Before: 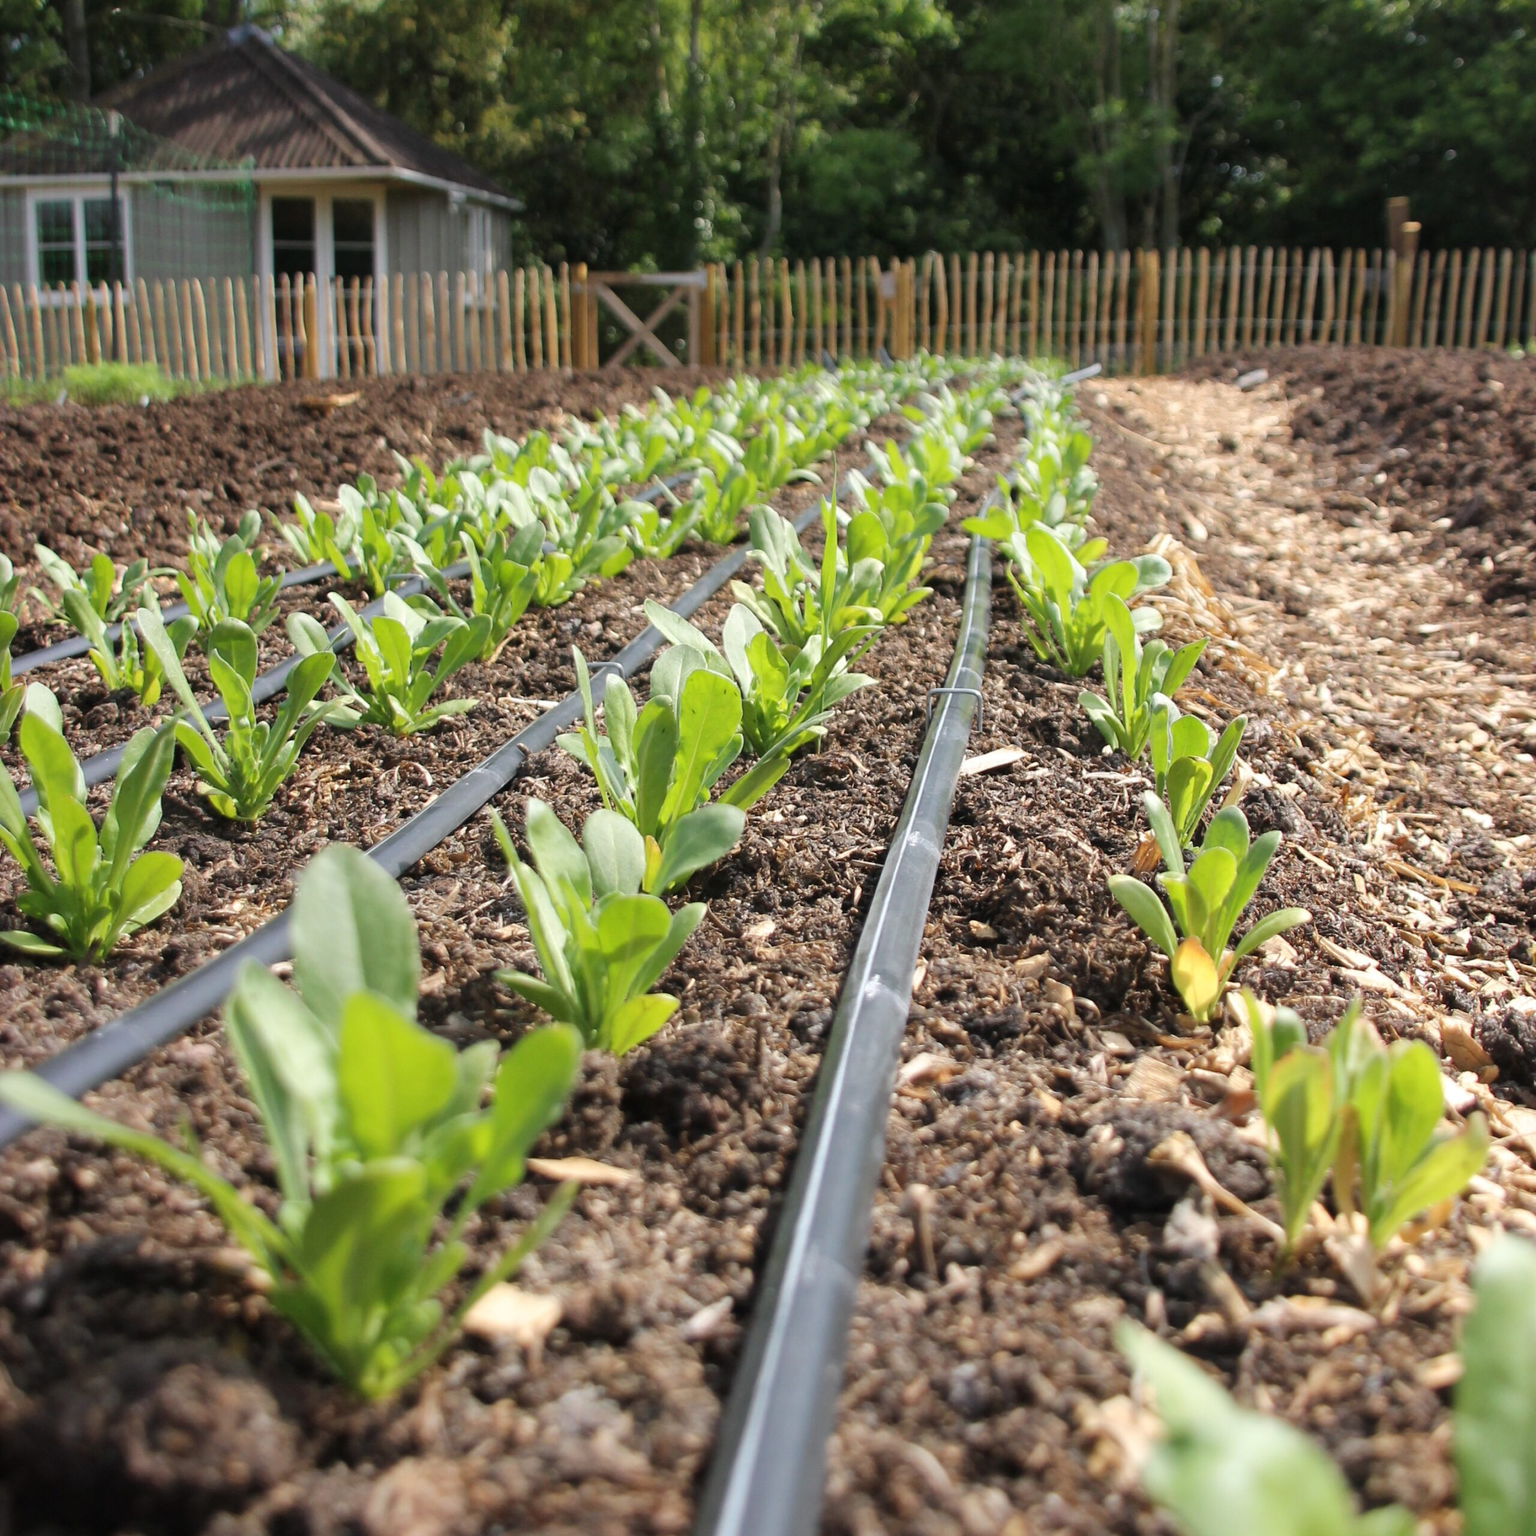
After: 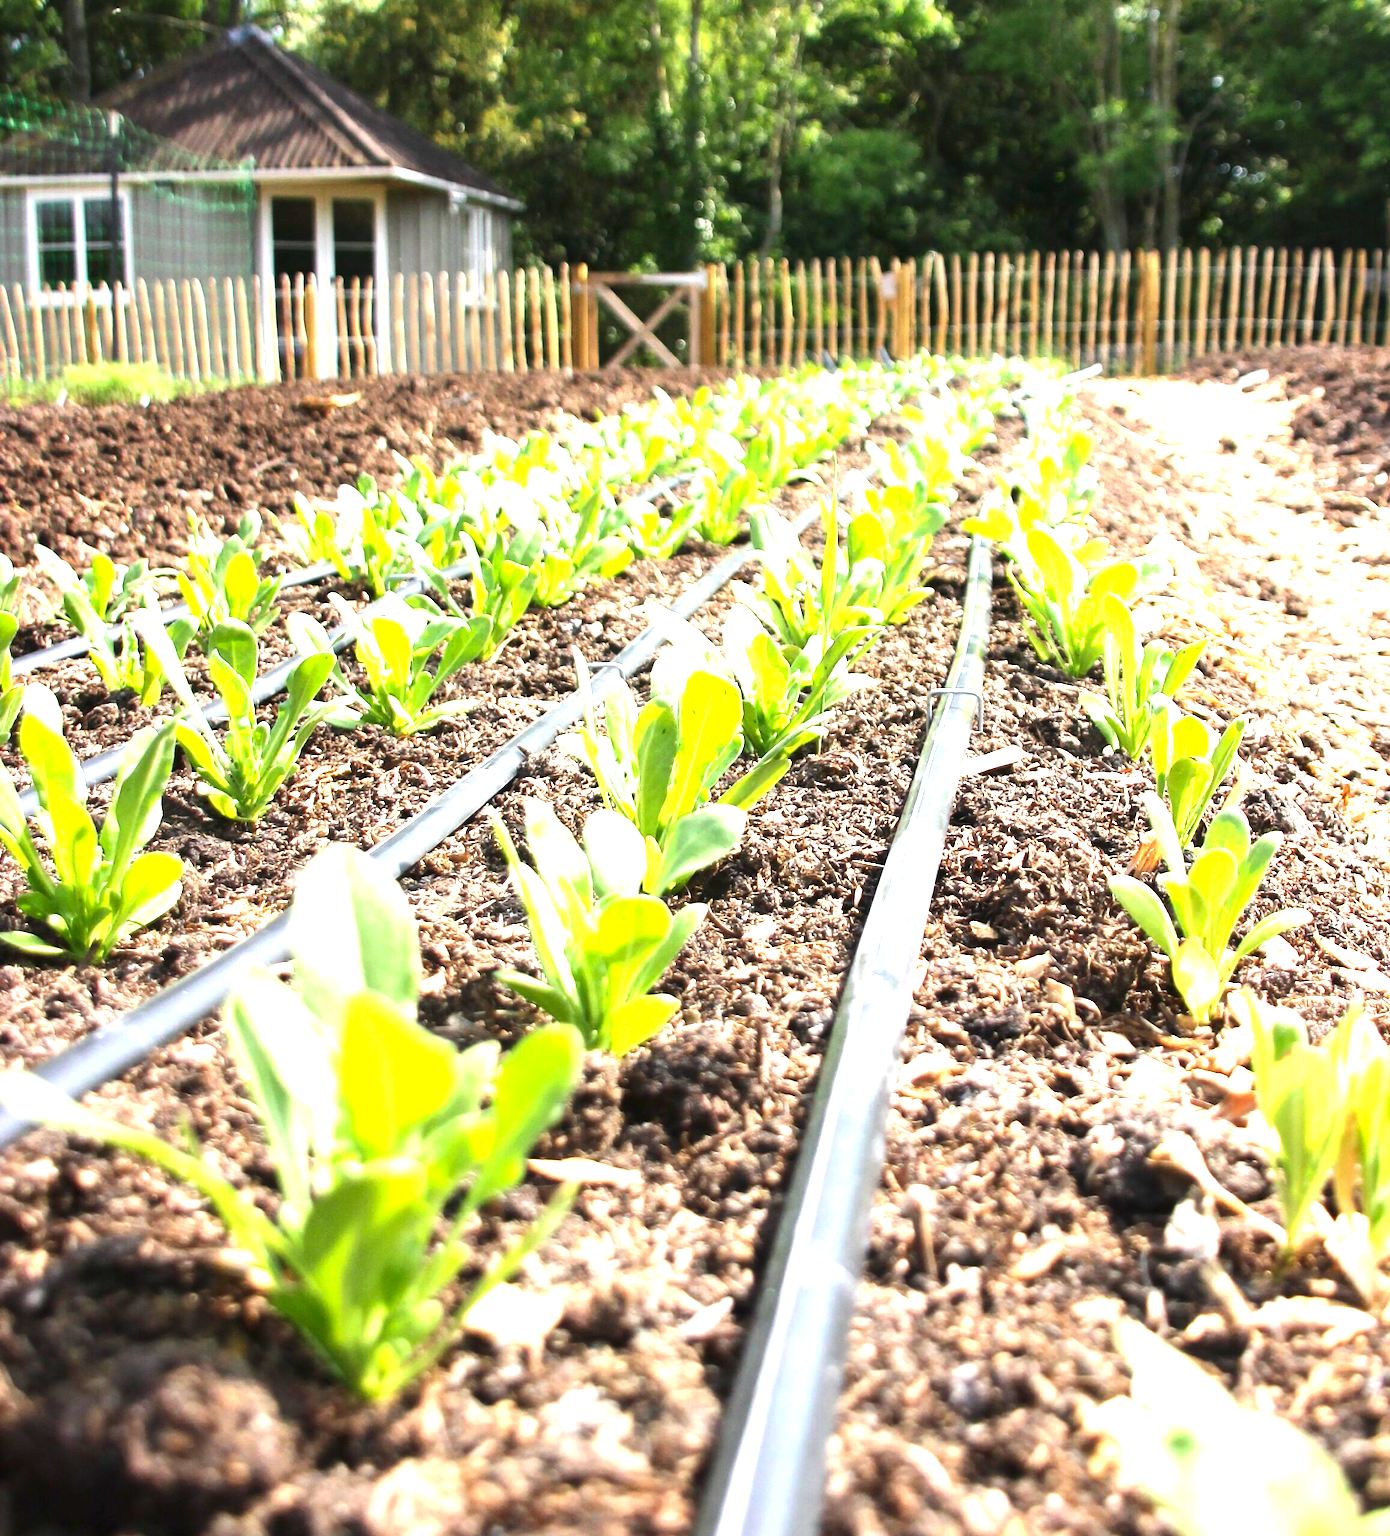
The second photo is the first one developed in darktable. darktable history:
tone equalizer: on, module defaults
crop: right 9.509%, bottom 0.031%
exposure: black level correction 0, exposure 1.75 EV, compensate exposure bias true, compensate highlight preservation false
contrast brightness saturation: contrast 0.07, brightness -0.14, saturation 0.11
